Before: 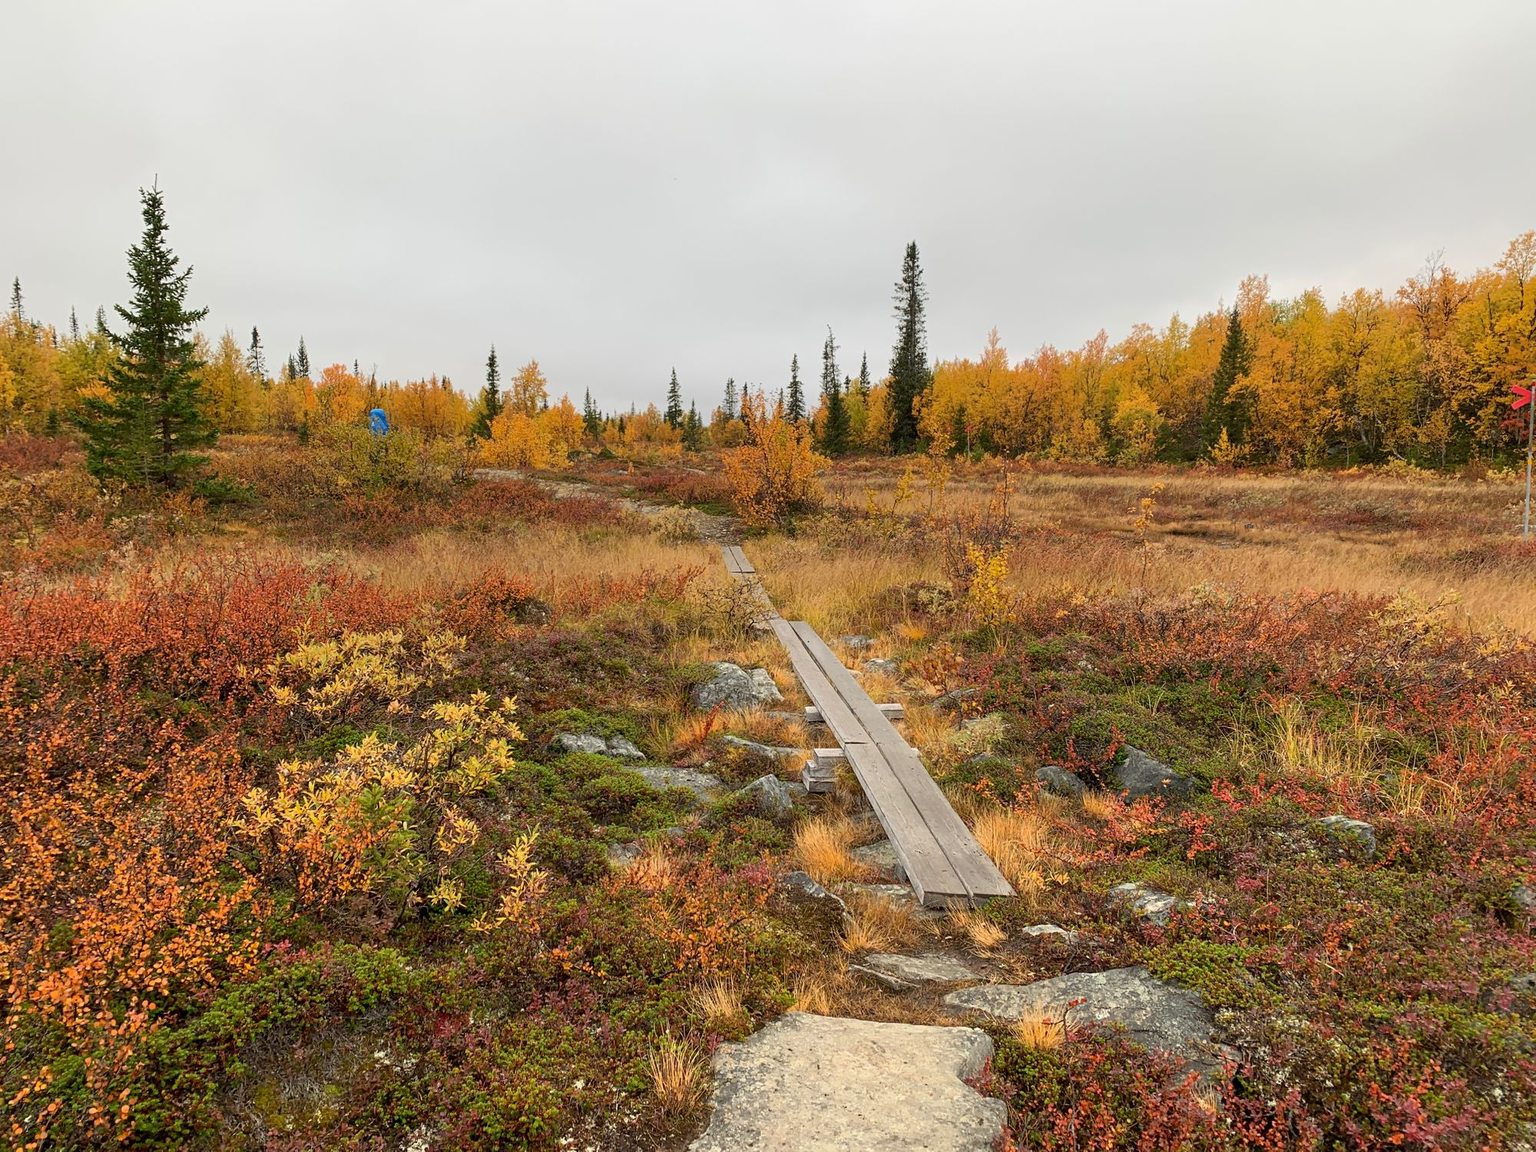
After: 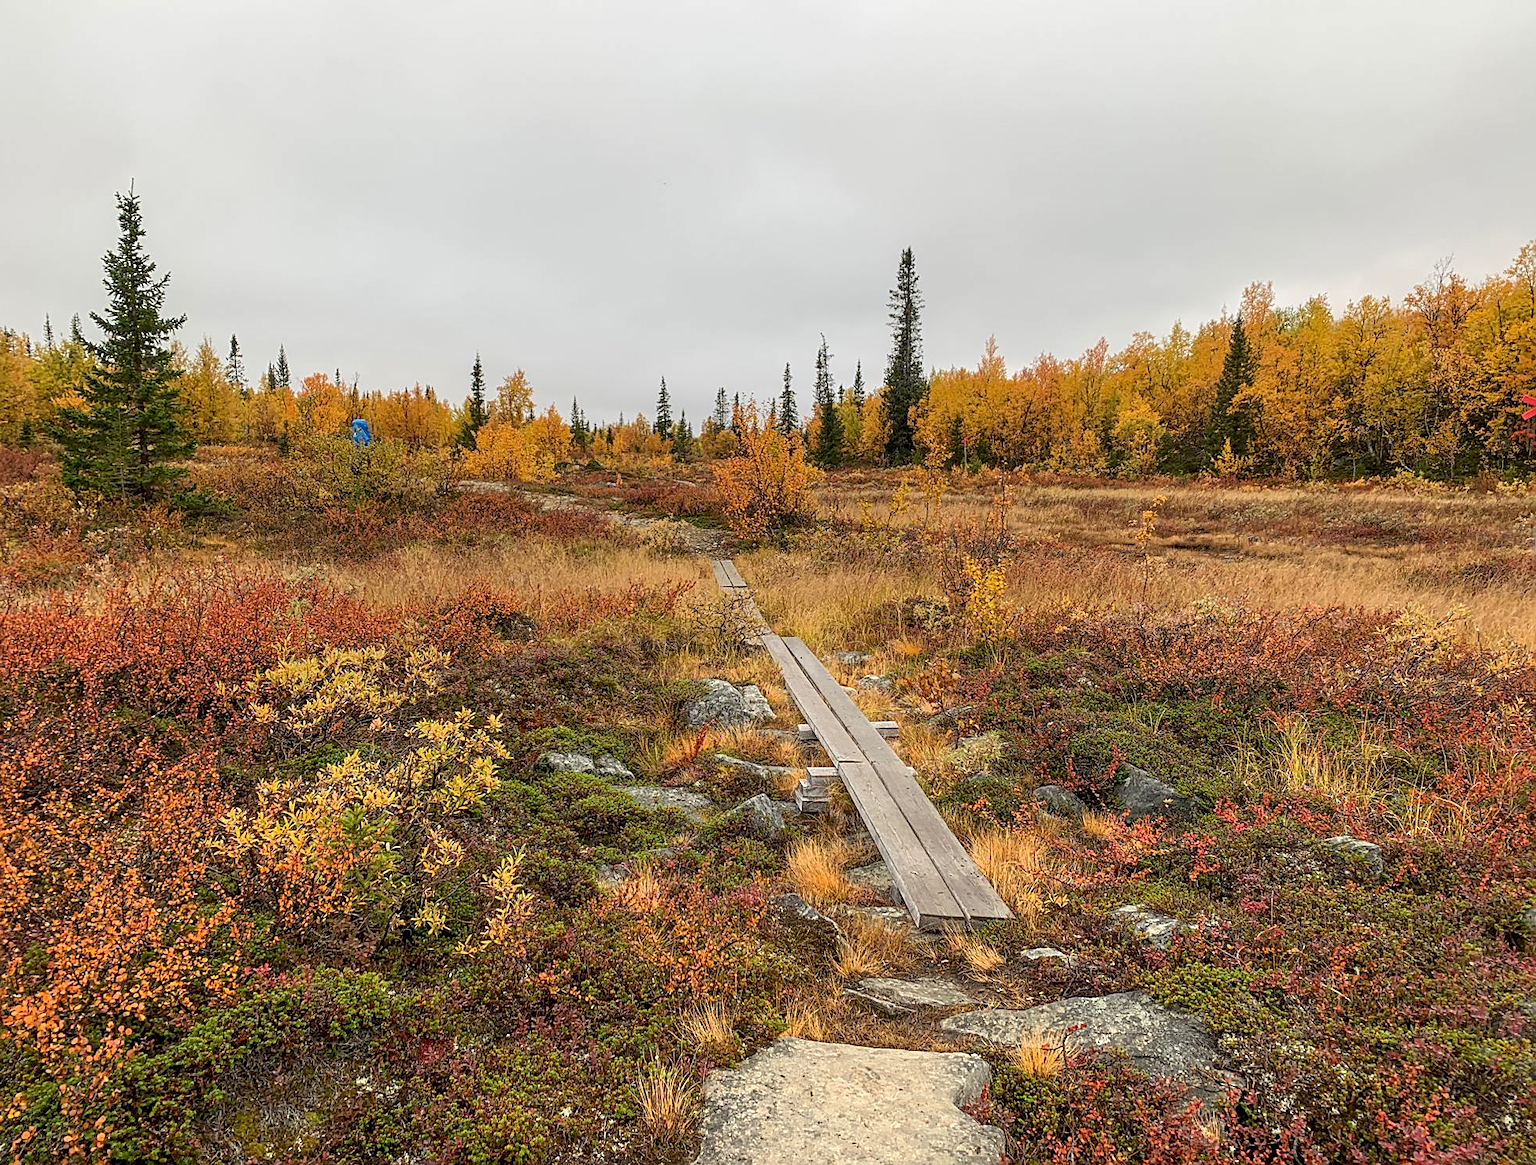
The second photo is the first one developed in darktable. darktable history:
local contrast: on, module defaults
crop and rotate: left 1.774%, right 0.633%, bottom 1.28%
sharpen: on, module defaults
